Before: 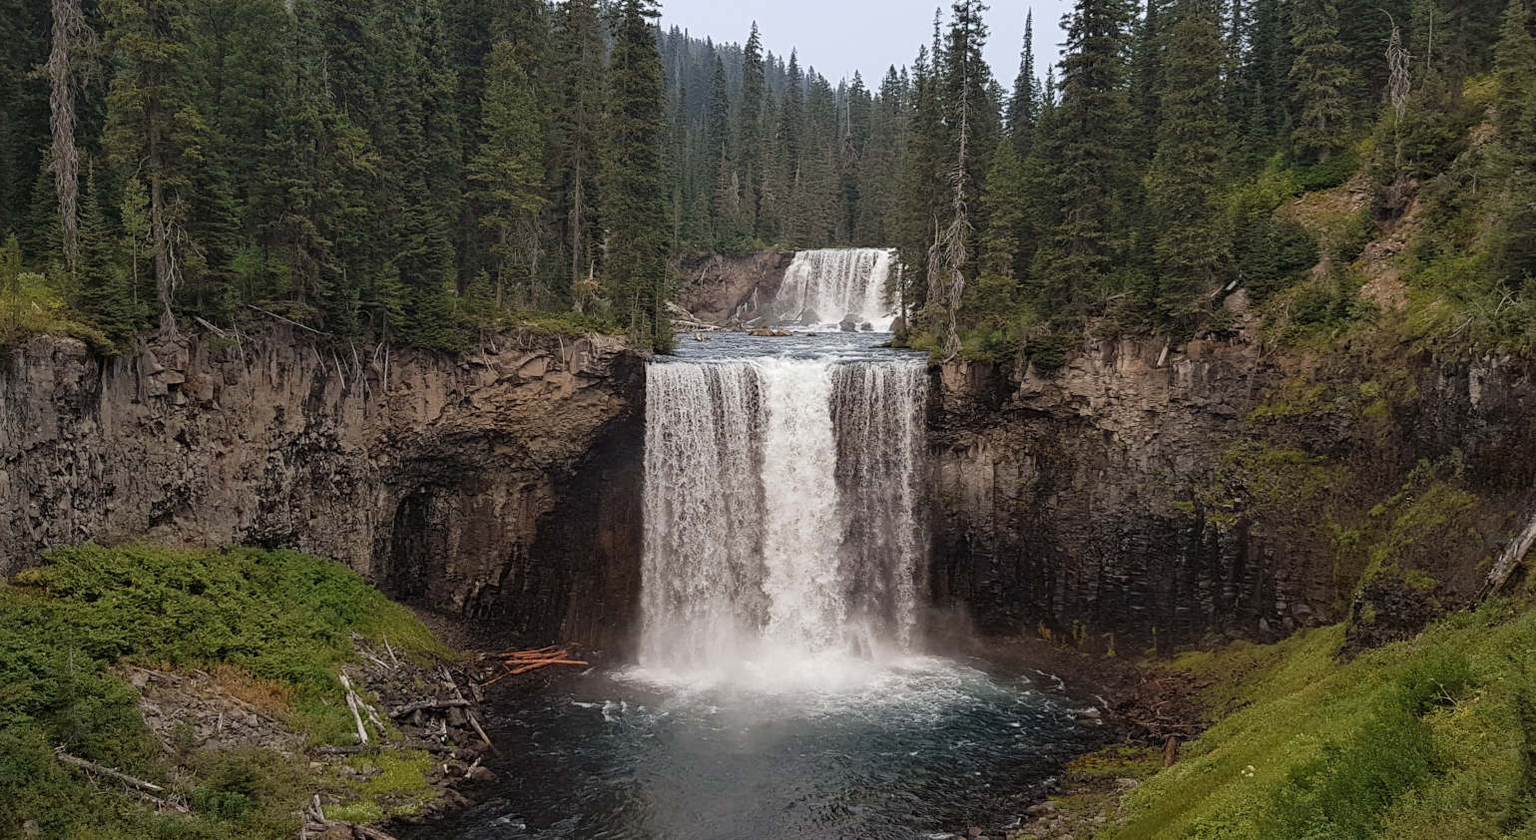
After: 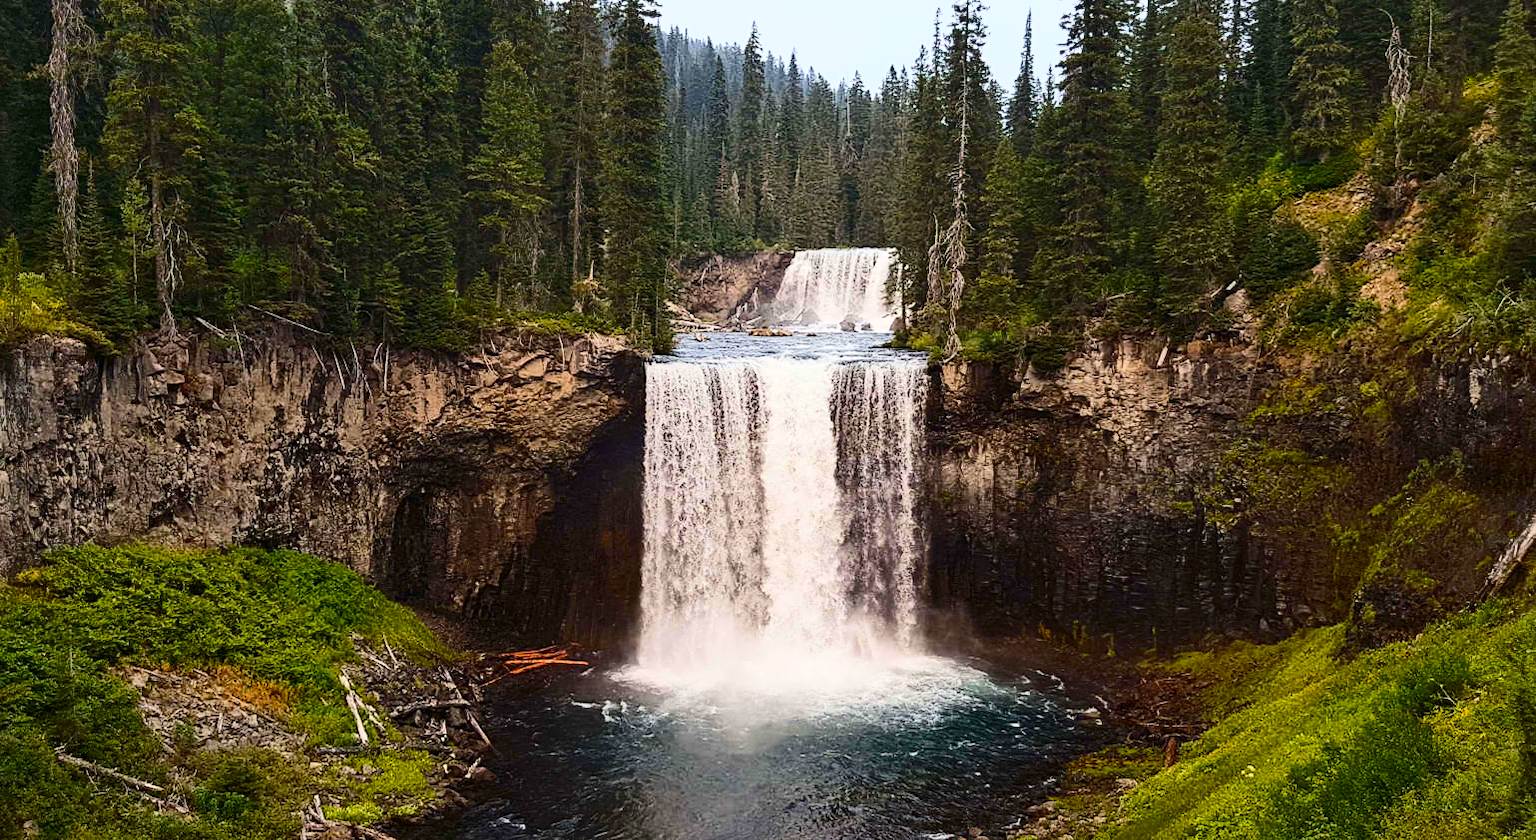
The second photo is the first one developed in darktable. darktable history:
contrast brightness saturation: contrast 0.412, brightness 0.111, saturation 0.209
color balance rgb: linear chroma grading › shadows -8.501%, linear chroma grading › global chroma 9.789%, perceptual saturation grading › global saturation 39.122%, perceptual brilliance grading › mid-tones 9.652%, perceptual brilliance grading › shadows 15.702%
